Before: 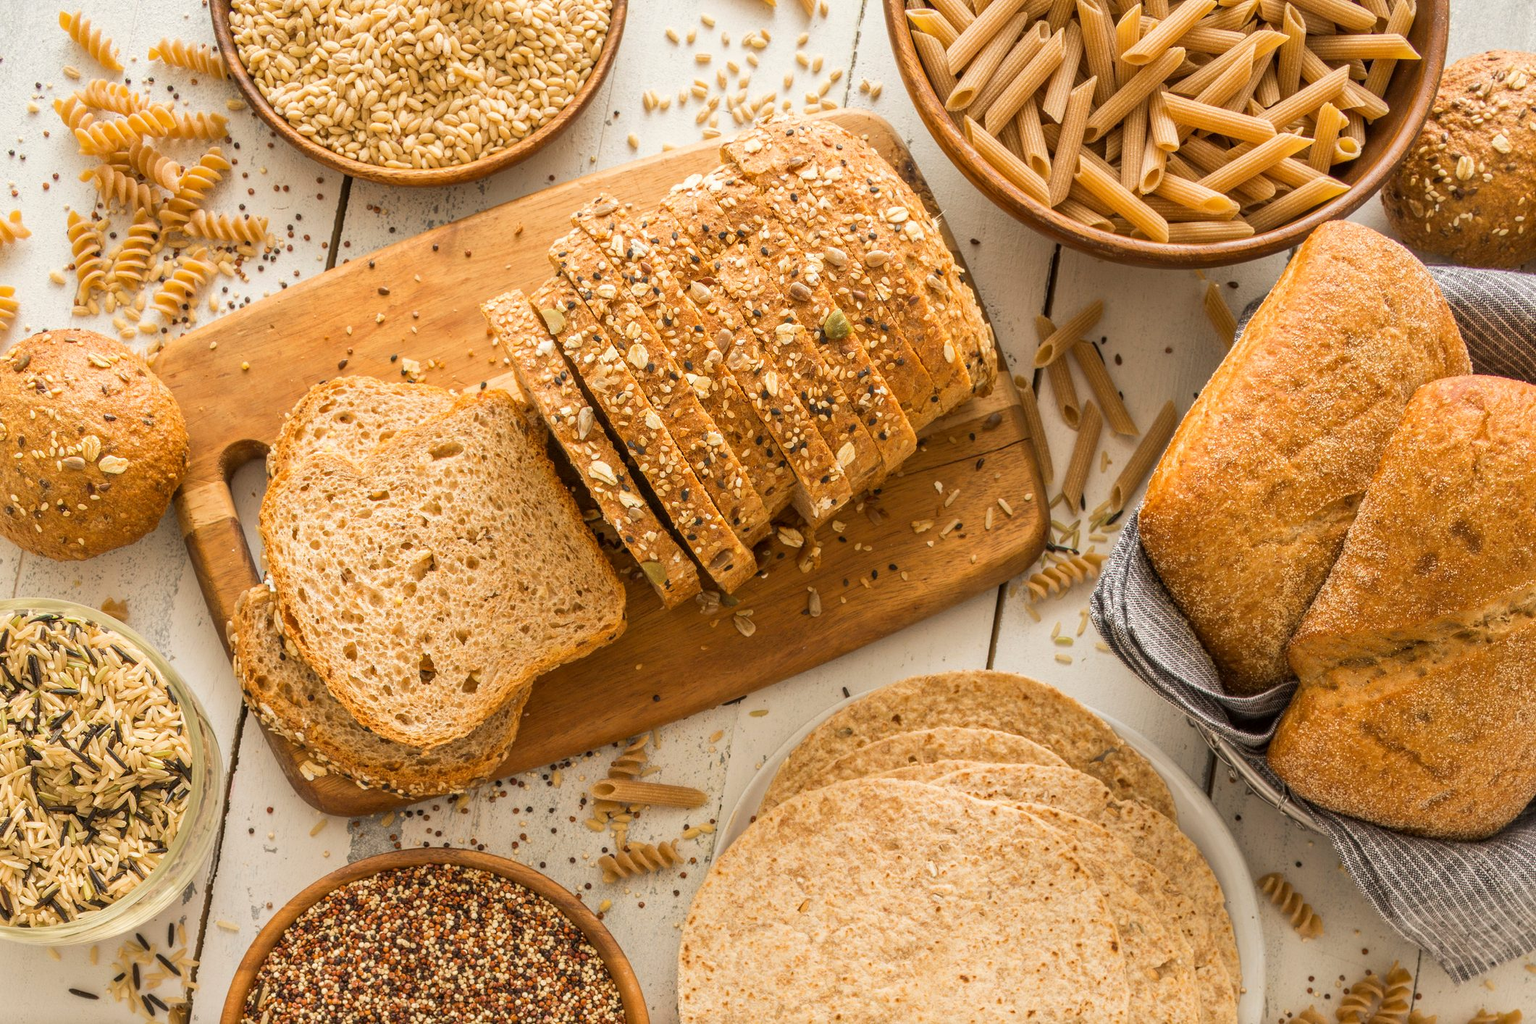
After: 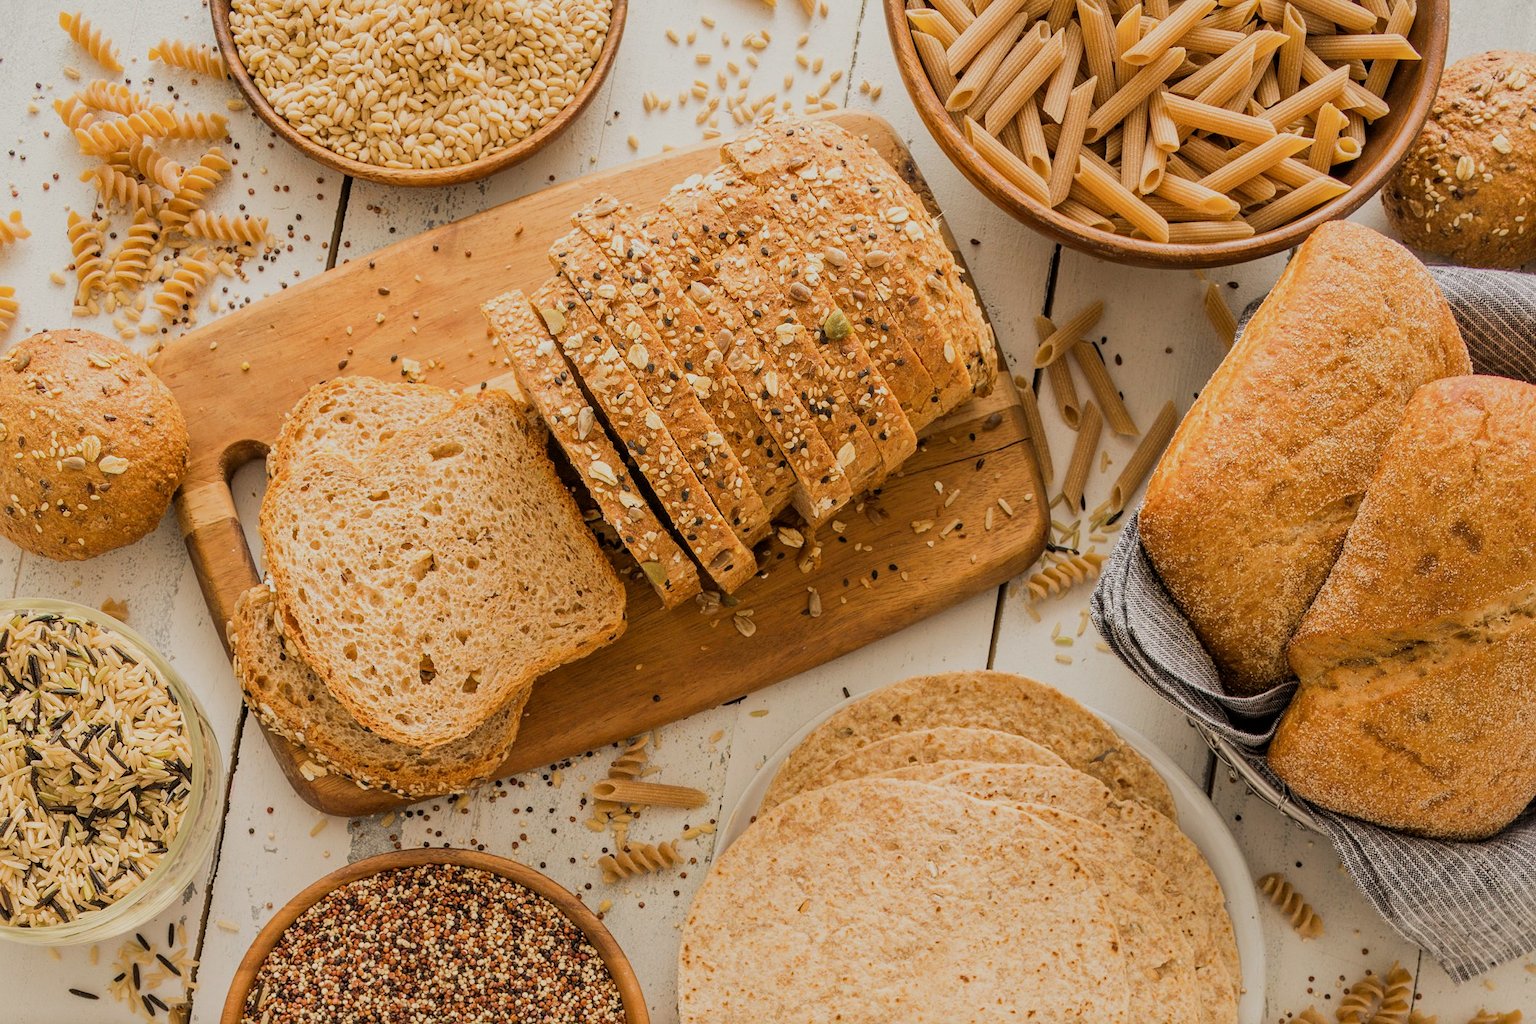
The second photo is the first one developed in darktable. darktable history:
filmic rgb: black relative exposure -7.65 EV, white relative exposure 4.56 EV, hardness 3.61
sharpen: amount 0.2
